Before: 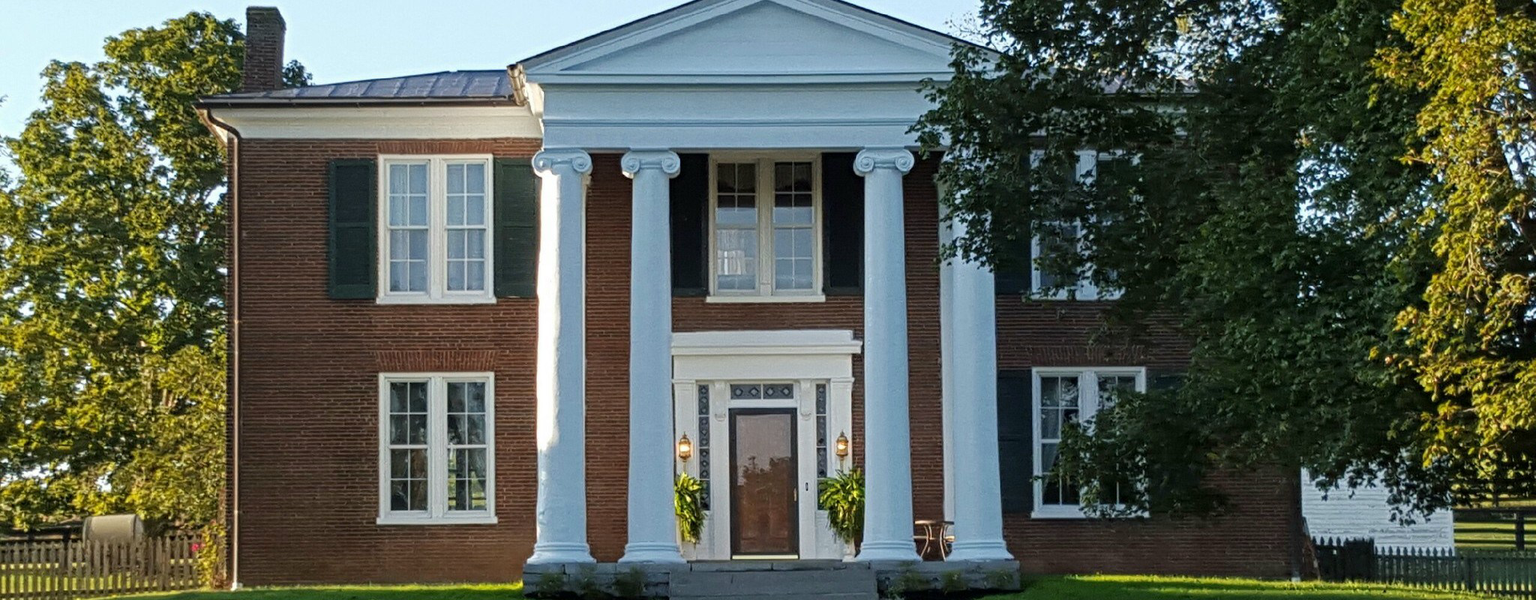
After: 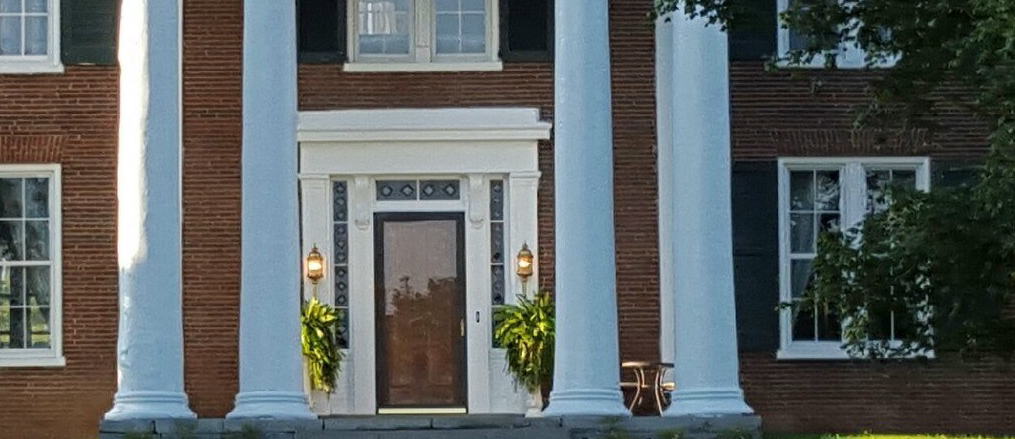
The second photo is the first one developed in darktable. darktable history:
crop: left 29.214%, top 41.59%, right 21.184%, bottom 3.47%
